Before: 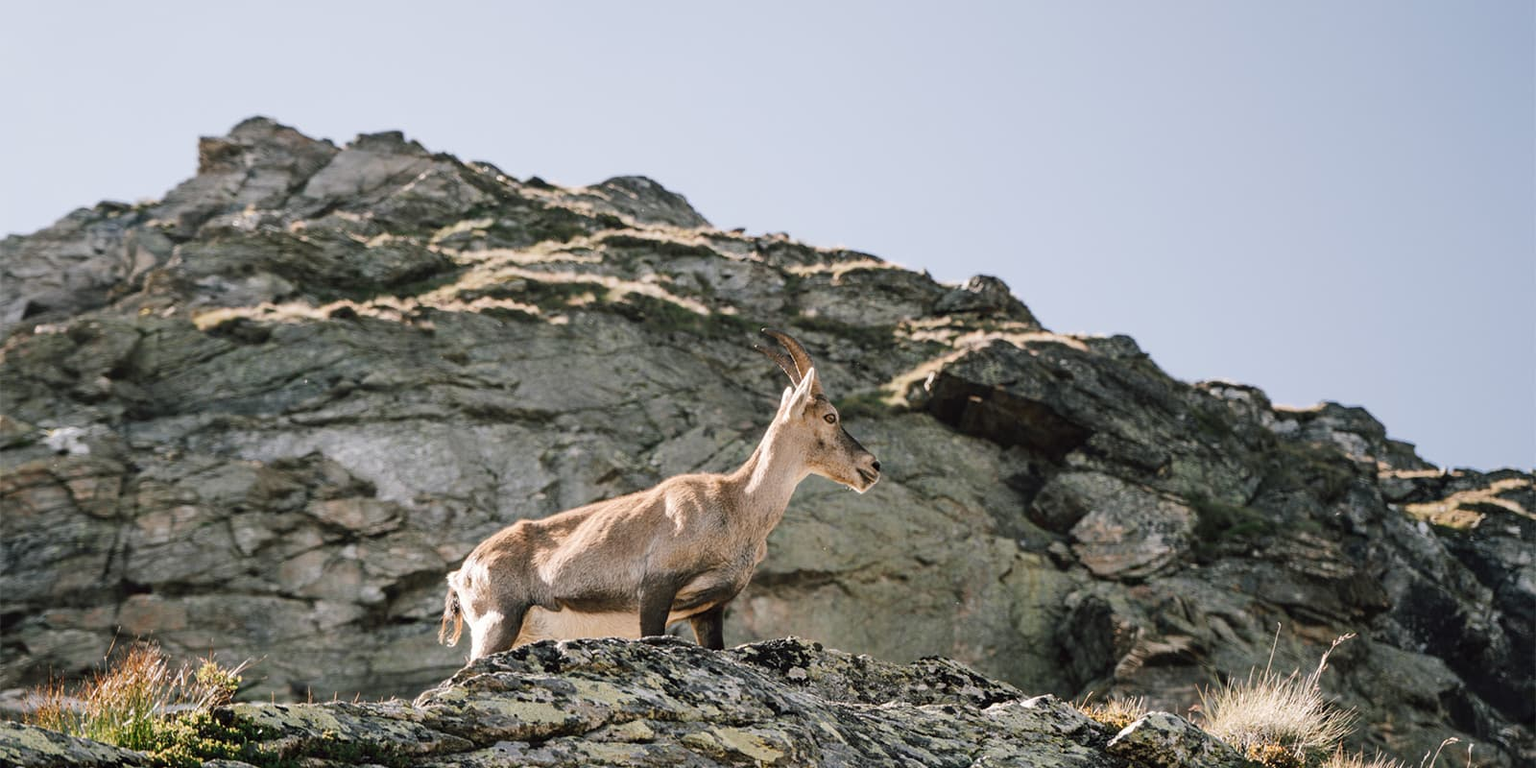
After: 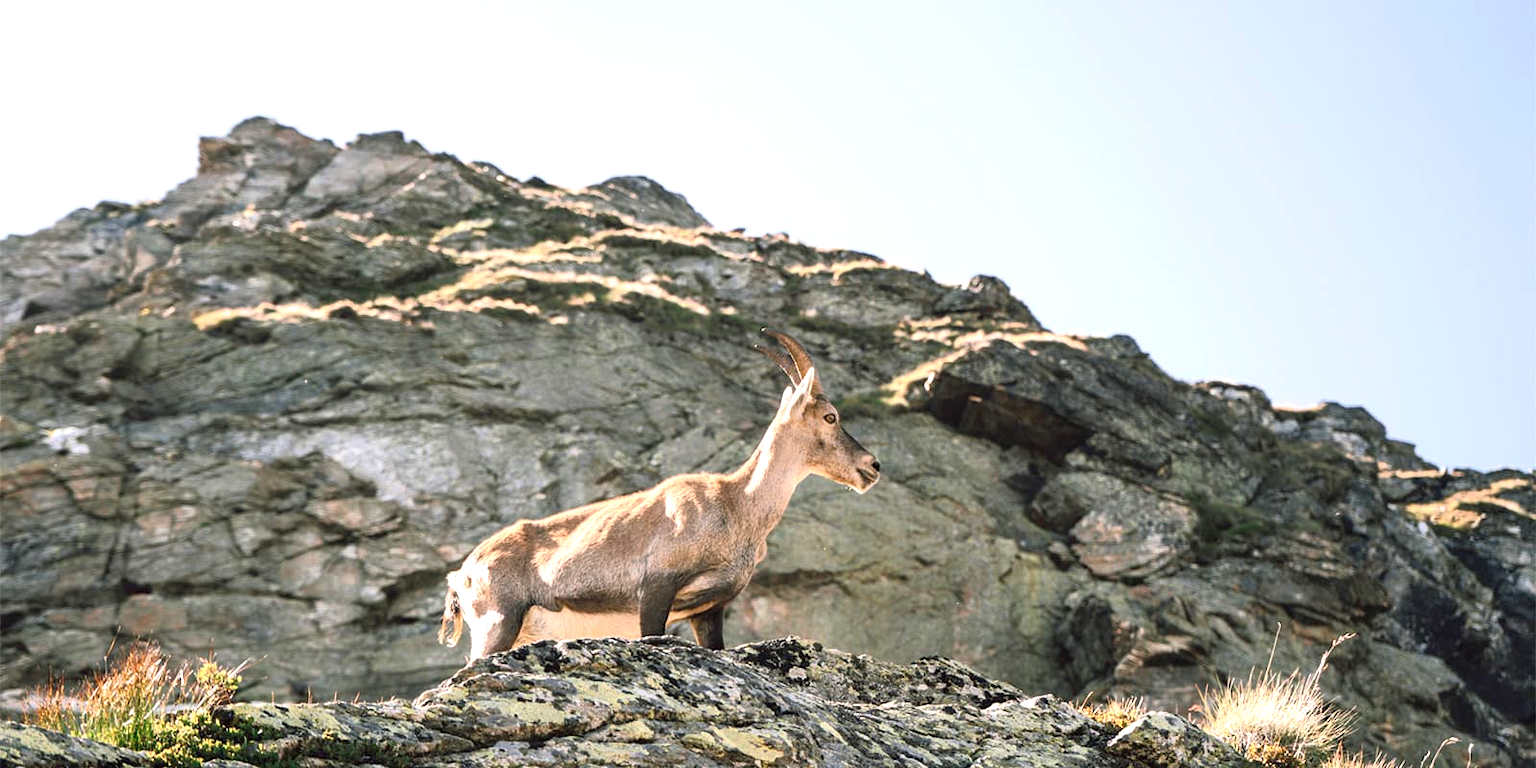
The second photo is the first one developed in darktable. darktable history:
exposure: black level correction 0, exposure 0.857 EV, compensate highlight preservation false
tone curve: curves: ch0 [(0.013, 0) (0.061, 0.059) (0.239, 0.256) (0.502, 0.501) (0.683, 0.676) (0.761, 0.773) (0.858, 0.858) (0.987, 0.945)]; ch1 [(0, 0) (0.172, 0.123) (0.304, 0.267) (0.414, 0.395) (0.472, 0.473) (0.502, 0.502) (0.521, 0.528) (0.583, 0.595) (0.654, 0.673) (0.728, 0.761) (1, 1)]; ch2 [(0, 0) (0.411, 0.424) (0.485, 0.476) (0.502, 0.501) (0.553, 0.557) (0.57, 0.576) (1, 1)], color space Lab, independent channels, preserve colors none
base curve: curves: ch0 [(0, 0) (0.74, 0.67) (1, 1)], preserve colors none
tone equalizer: -8 EV -0.581 EV
